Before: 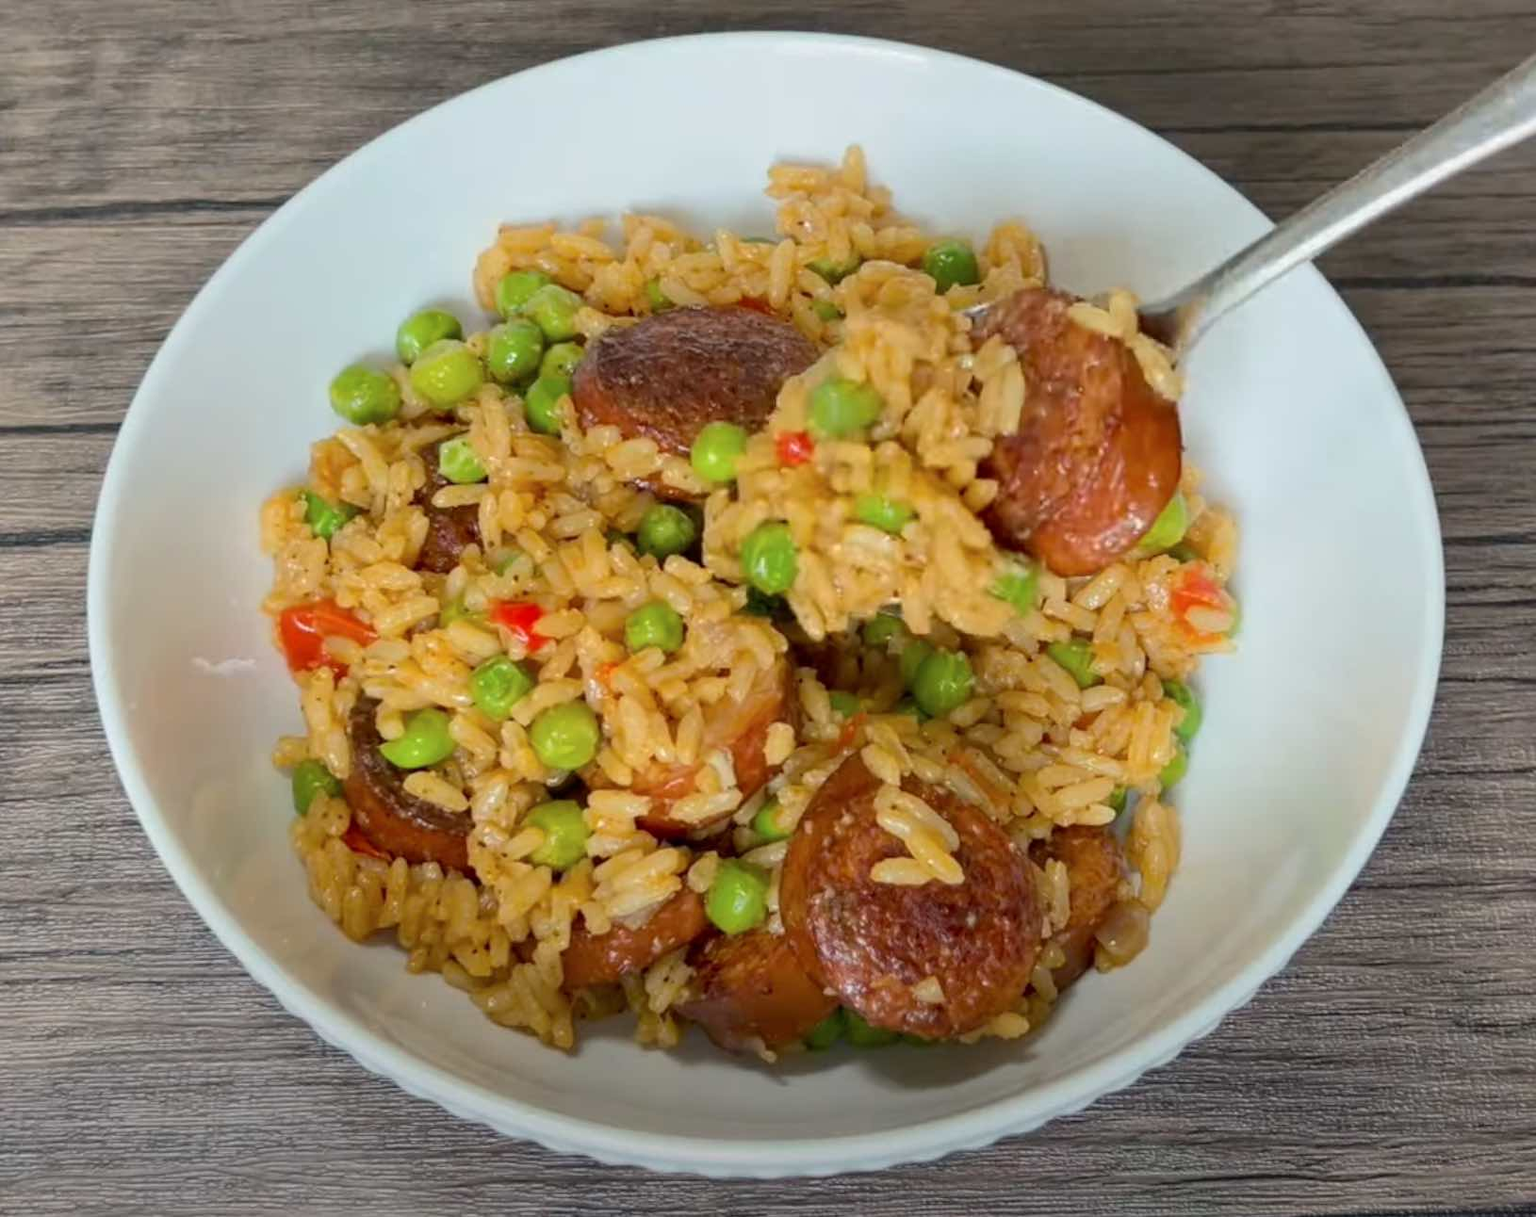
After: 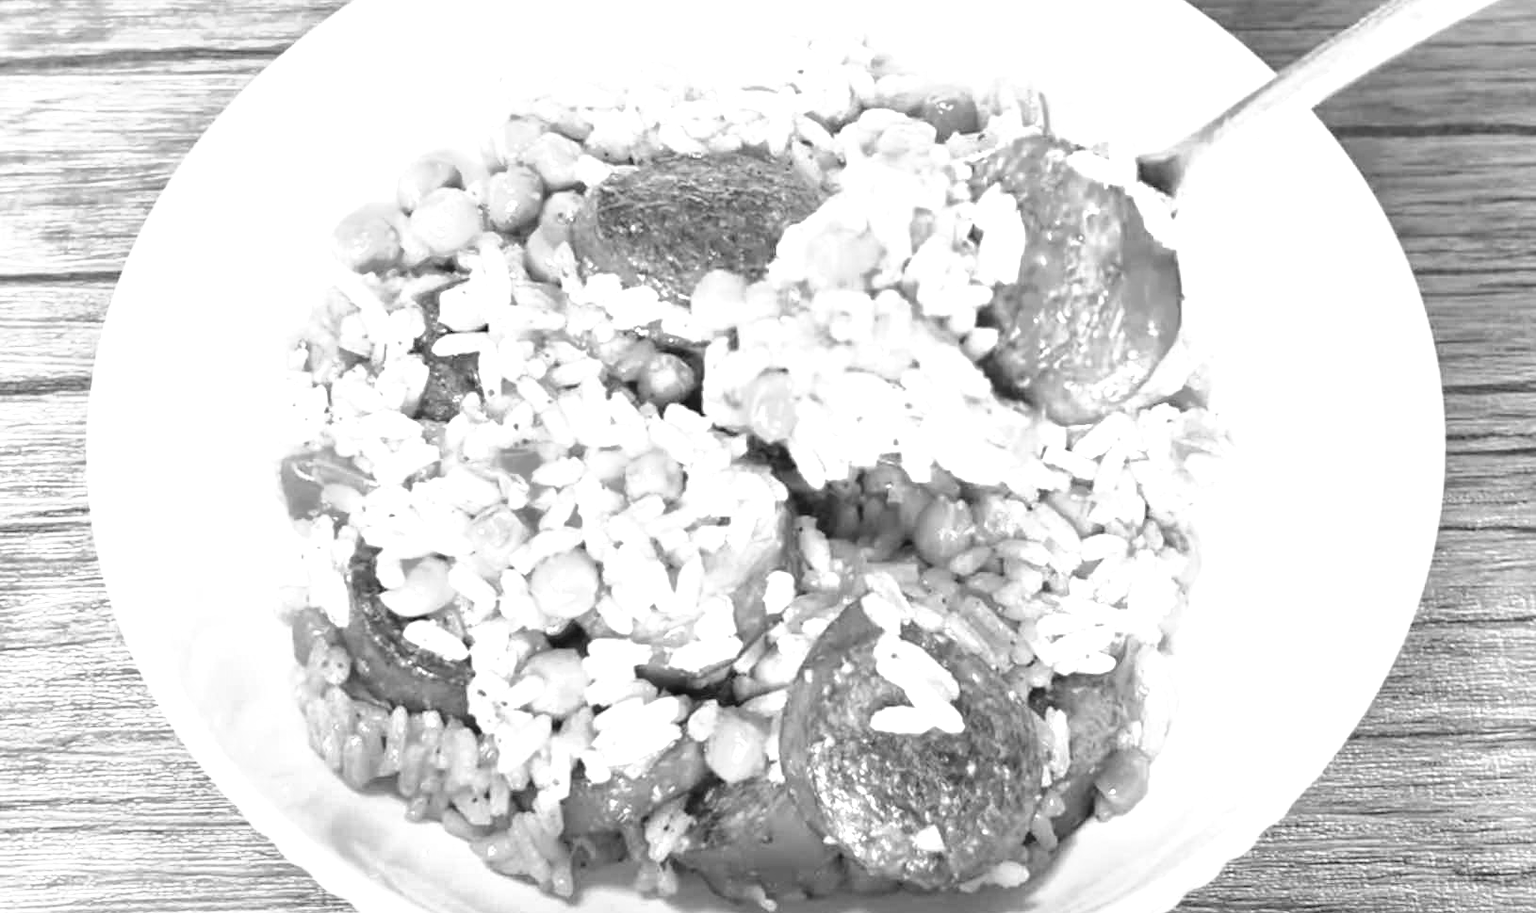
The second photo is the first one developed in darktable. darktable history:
crop and rotate: top 12.5%, bottom 12.5%
exposure: exposure 2.003 EV, compensate highlight preservation false
shadows and highlights: shadows 62.66, white point adjustment 0.37, highlights -34.44, compress 83.82%
monochrome: a 26.22, b 42.67, size 0.8
